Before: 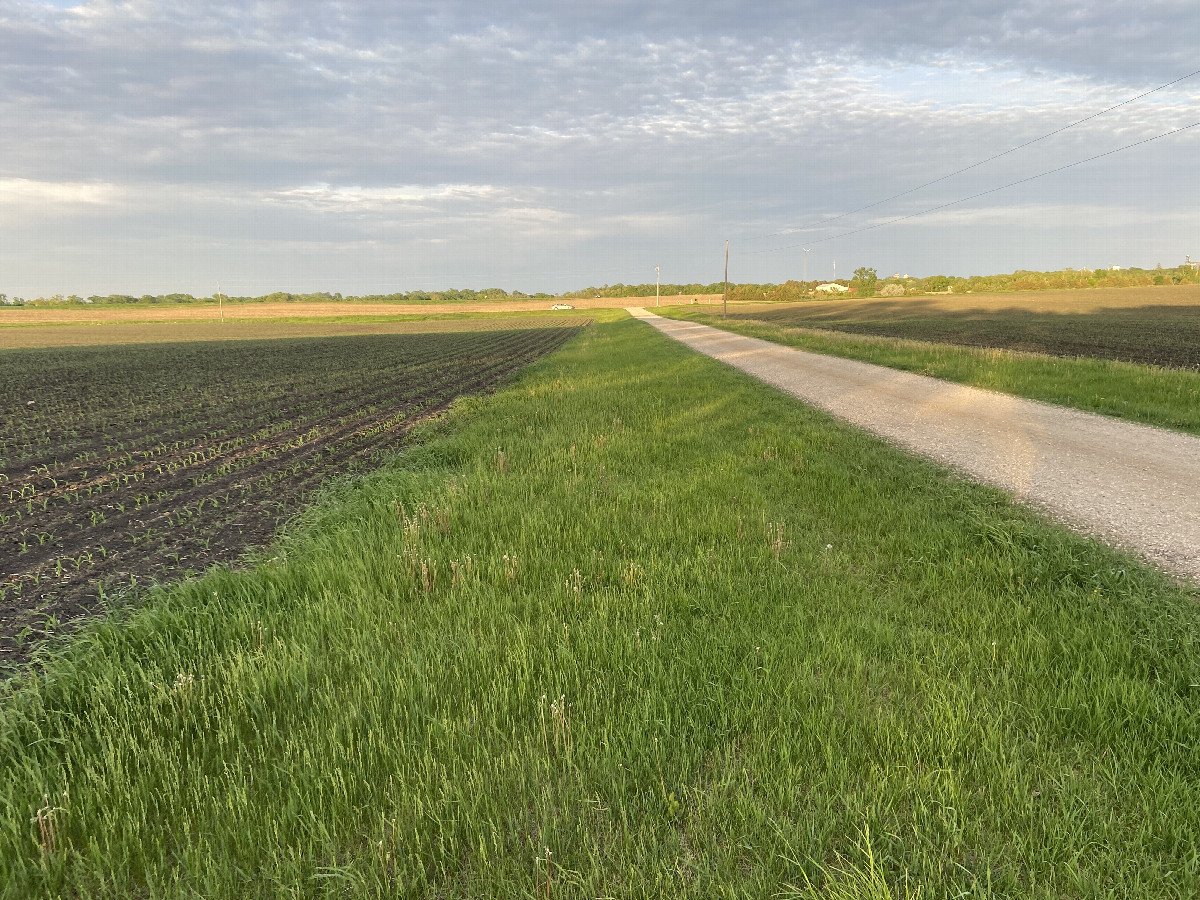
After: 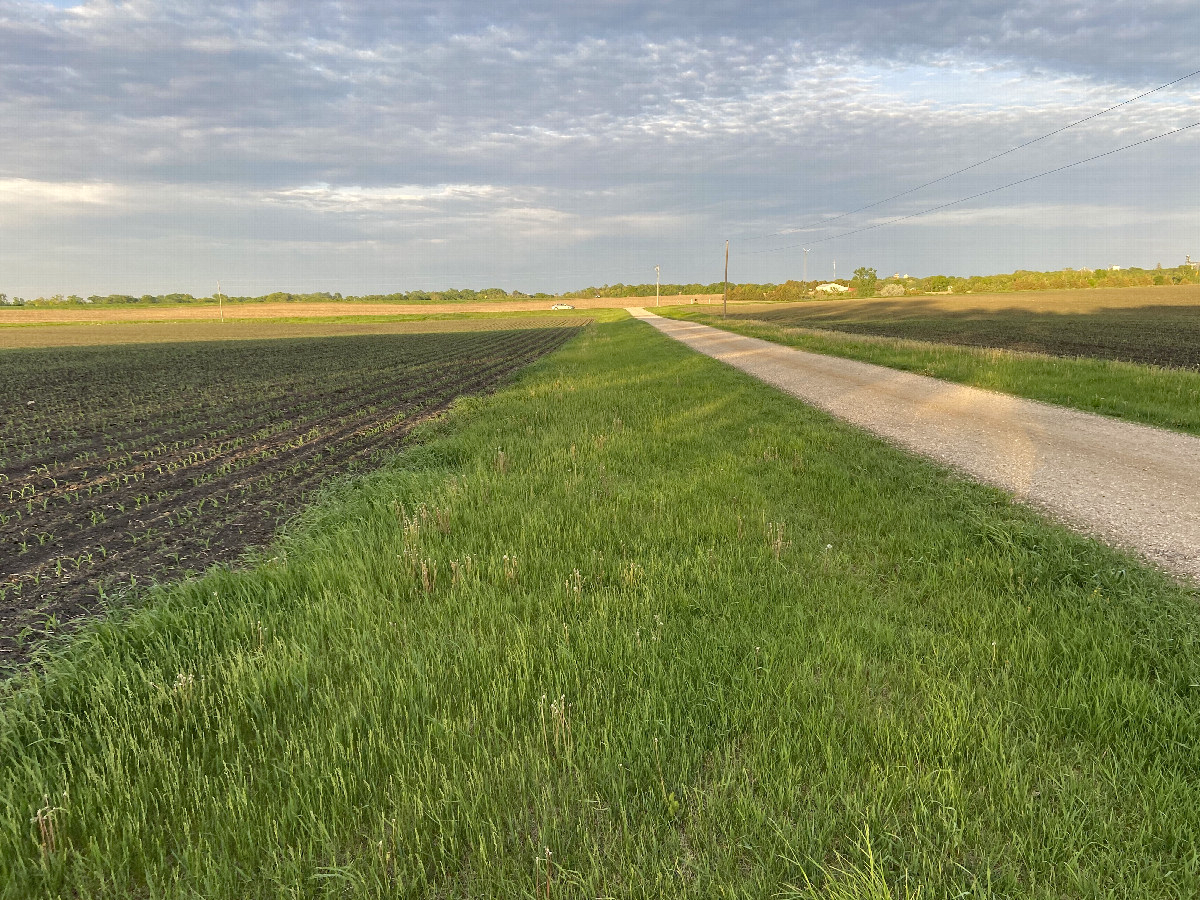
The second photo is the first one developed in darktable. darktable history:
haze removal: strength 0.299, distance 0.25, compatibility mode true, adaptive false
